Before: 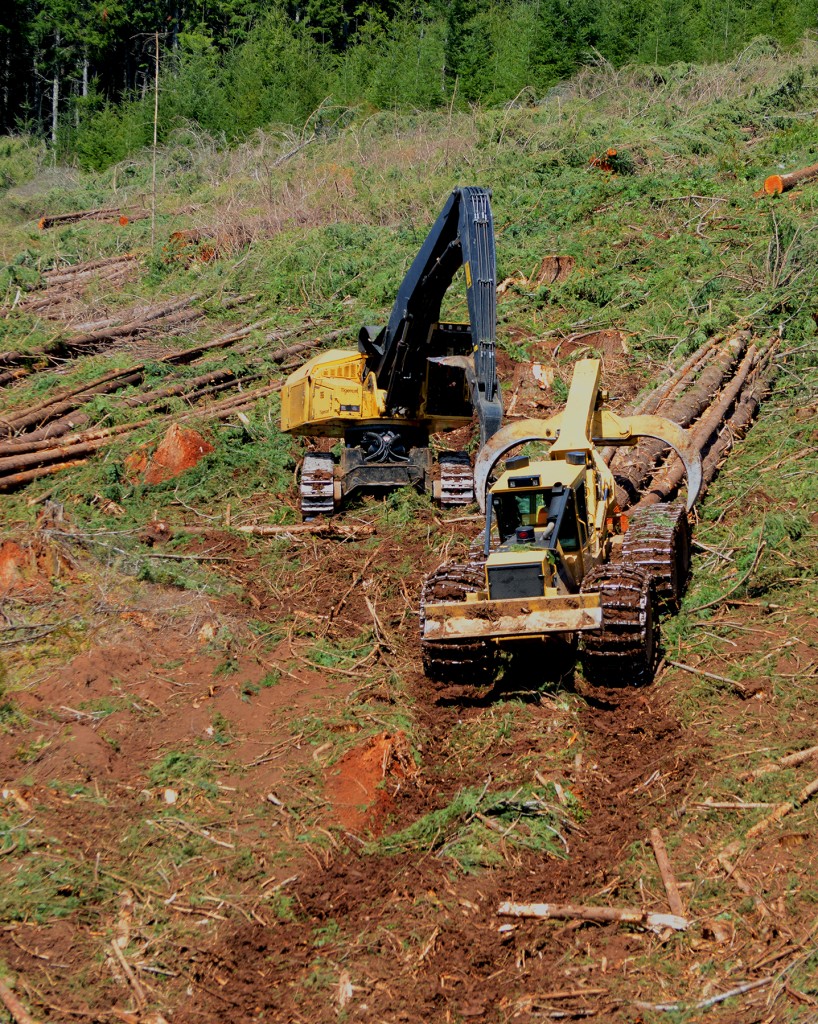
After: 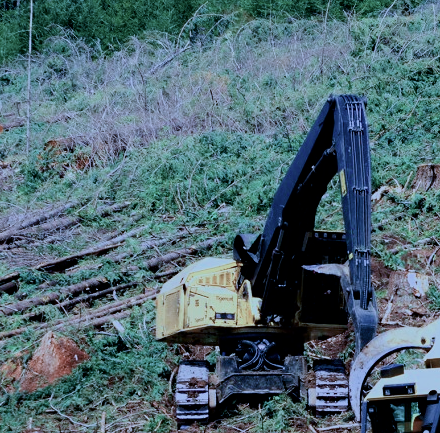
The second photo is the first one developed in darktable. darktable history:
filmic rgb: black relative exposure -7.65 EV, white relative exposure 4.56 EV, hardness 3.61
contrast brightness saturation: contrast 0.25, saturation -0.31
crop: left 15.306%, top 9.065%, right 30.789%, bottom 48.638%
color calibration: illuminant as shot in camera, x 0.462, y 0.419, temperature 2651.64 K
